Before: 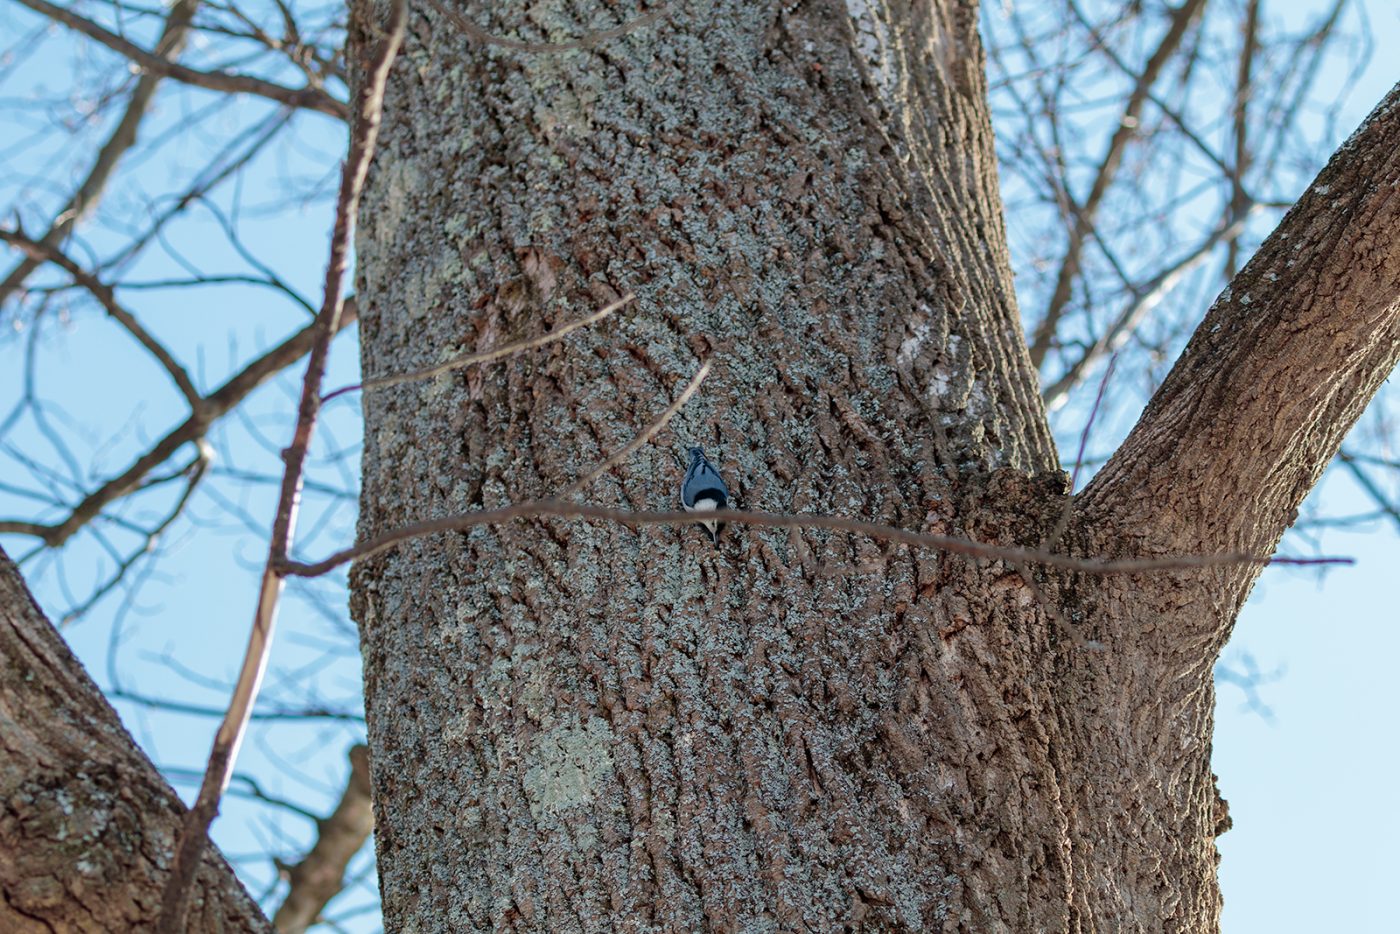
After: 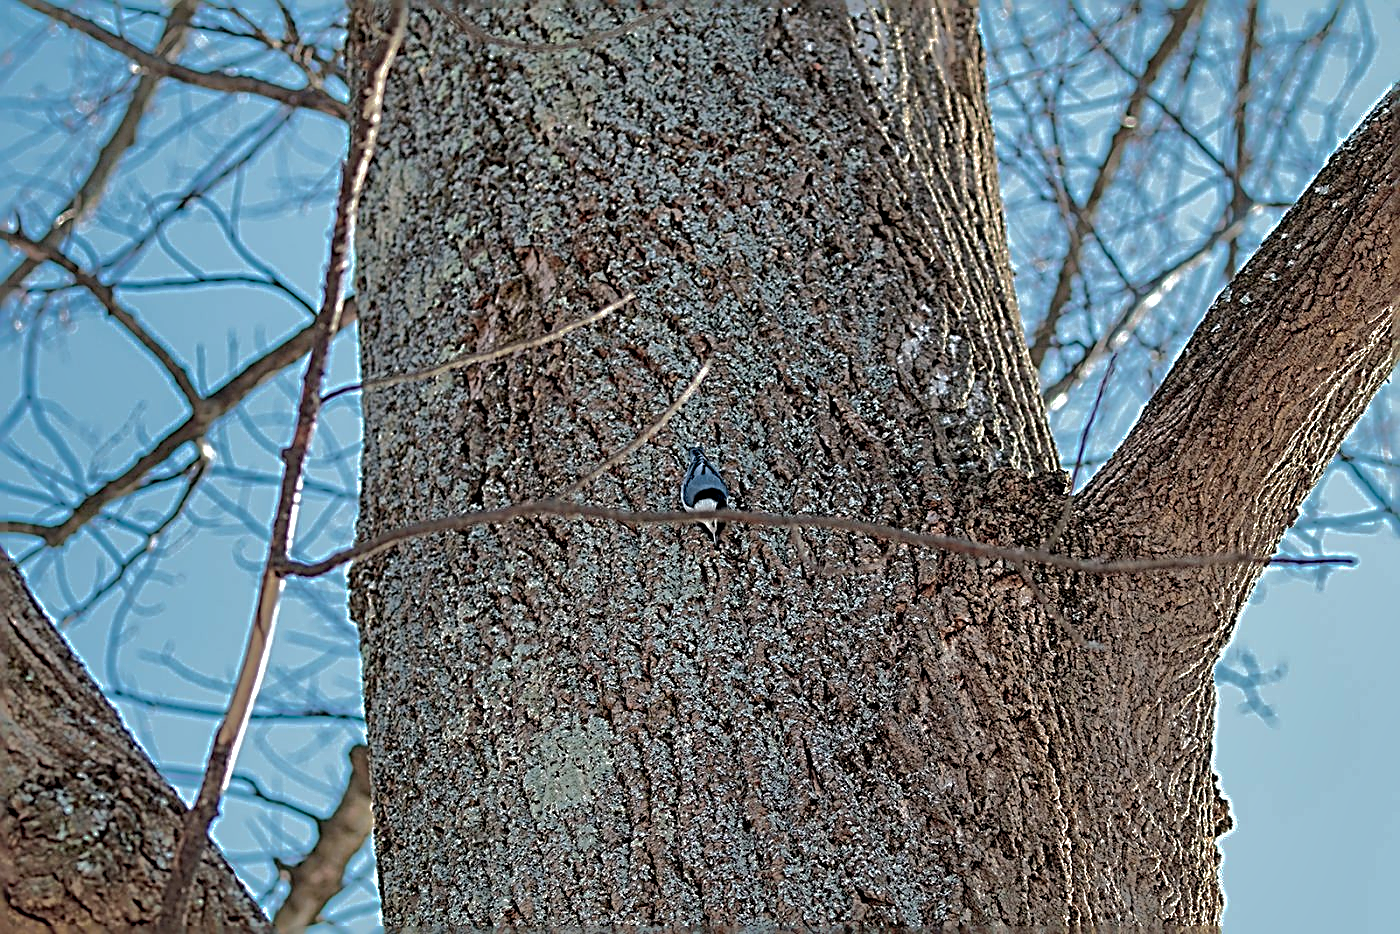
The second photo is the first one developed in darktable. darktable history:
shadows and highlights: shadows 38.43, highlights -74.54
sharpen: radius 3.158, amount 1.731
